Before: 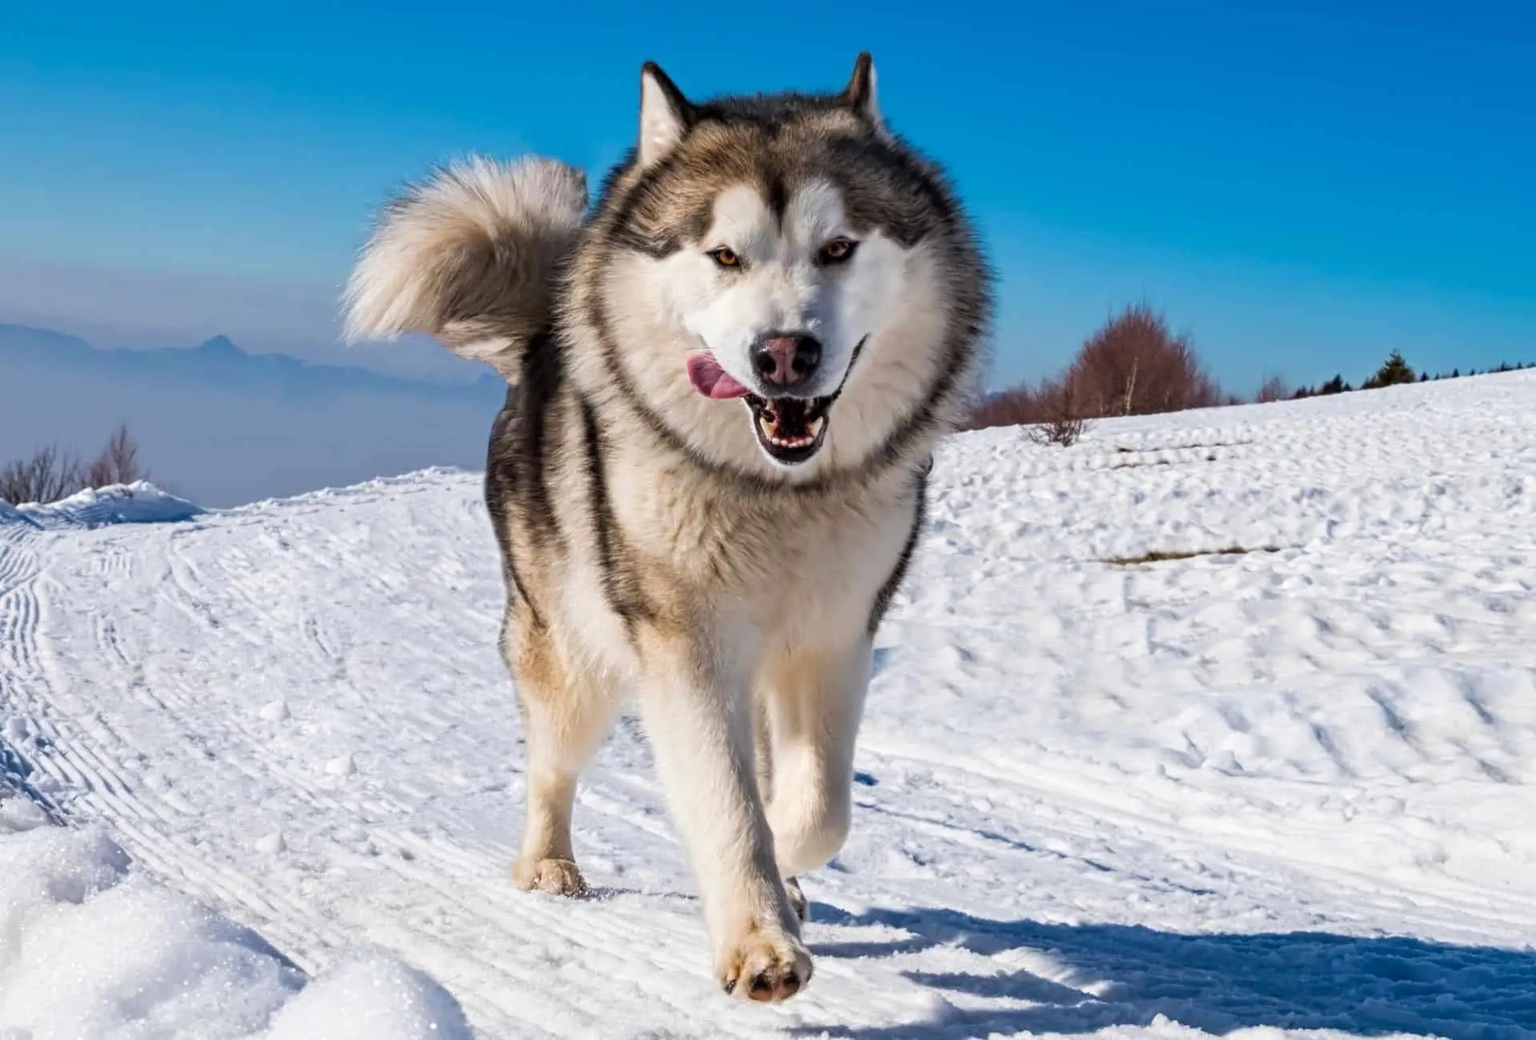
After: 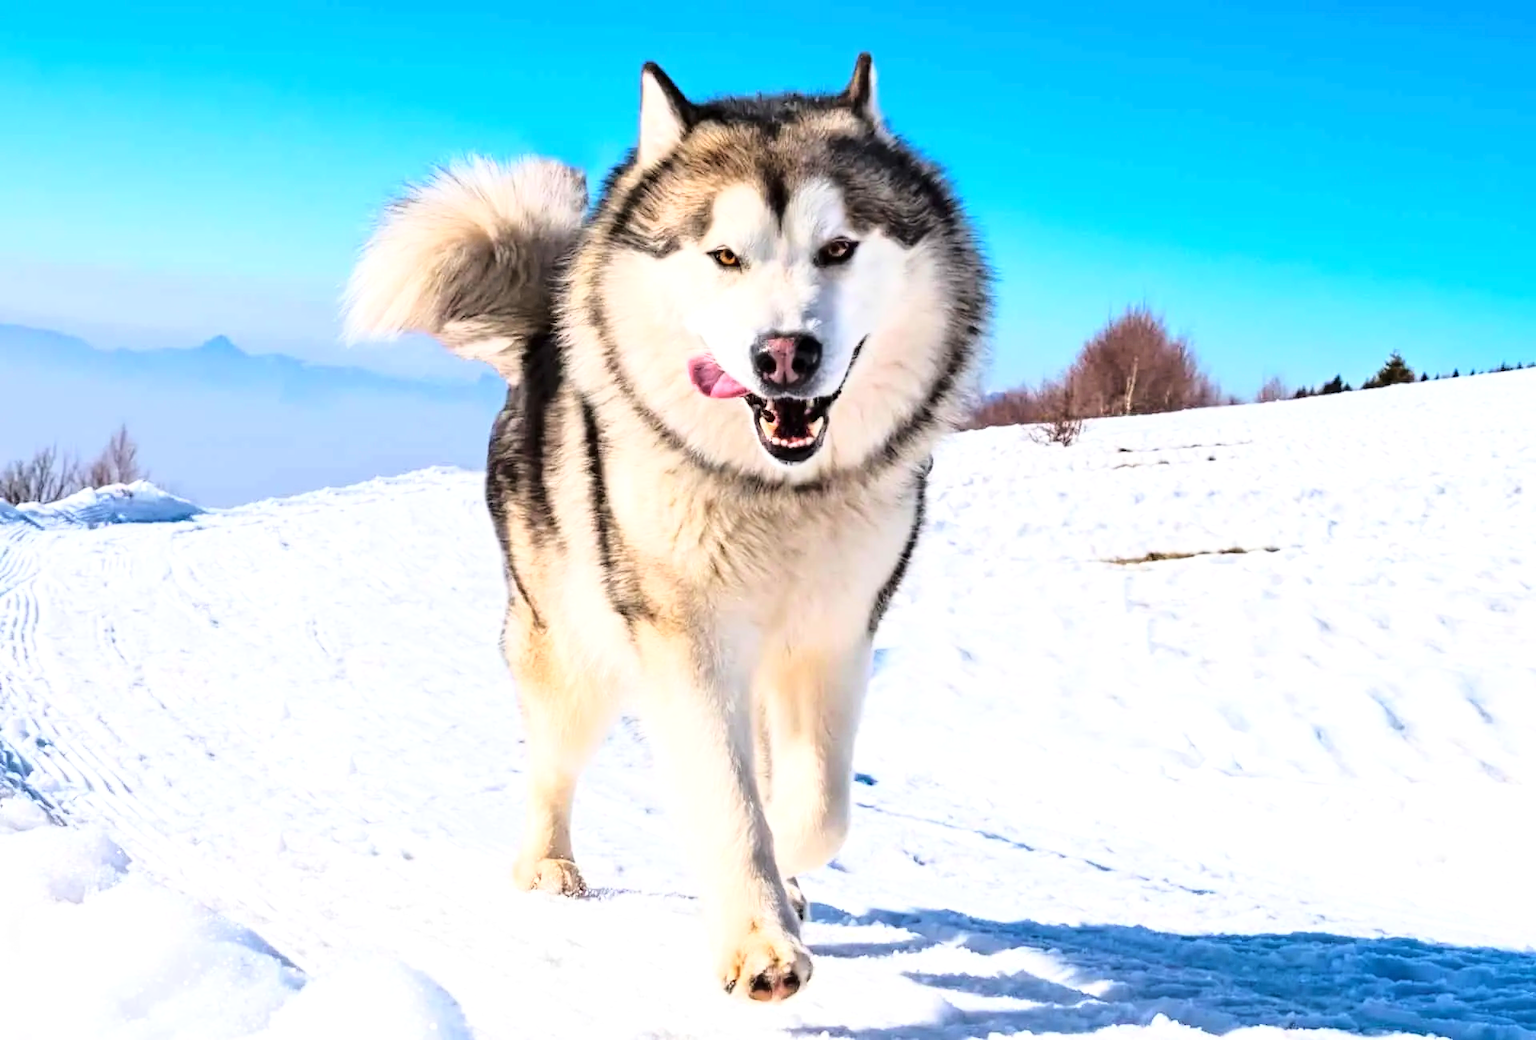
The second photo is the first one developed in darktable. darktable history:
base curve: curves: ch0 [(0, 0) (0.028, 0.03) (0.121, 0.232) (0.46, 0.748) (0.859, 0.968) (1, 1)]
exposure: exposure 0.574 EV, compensate highlight preservation false
